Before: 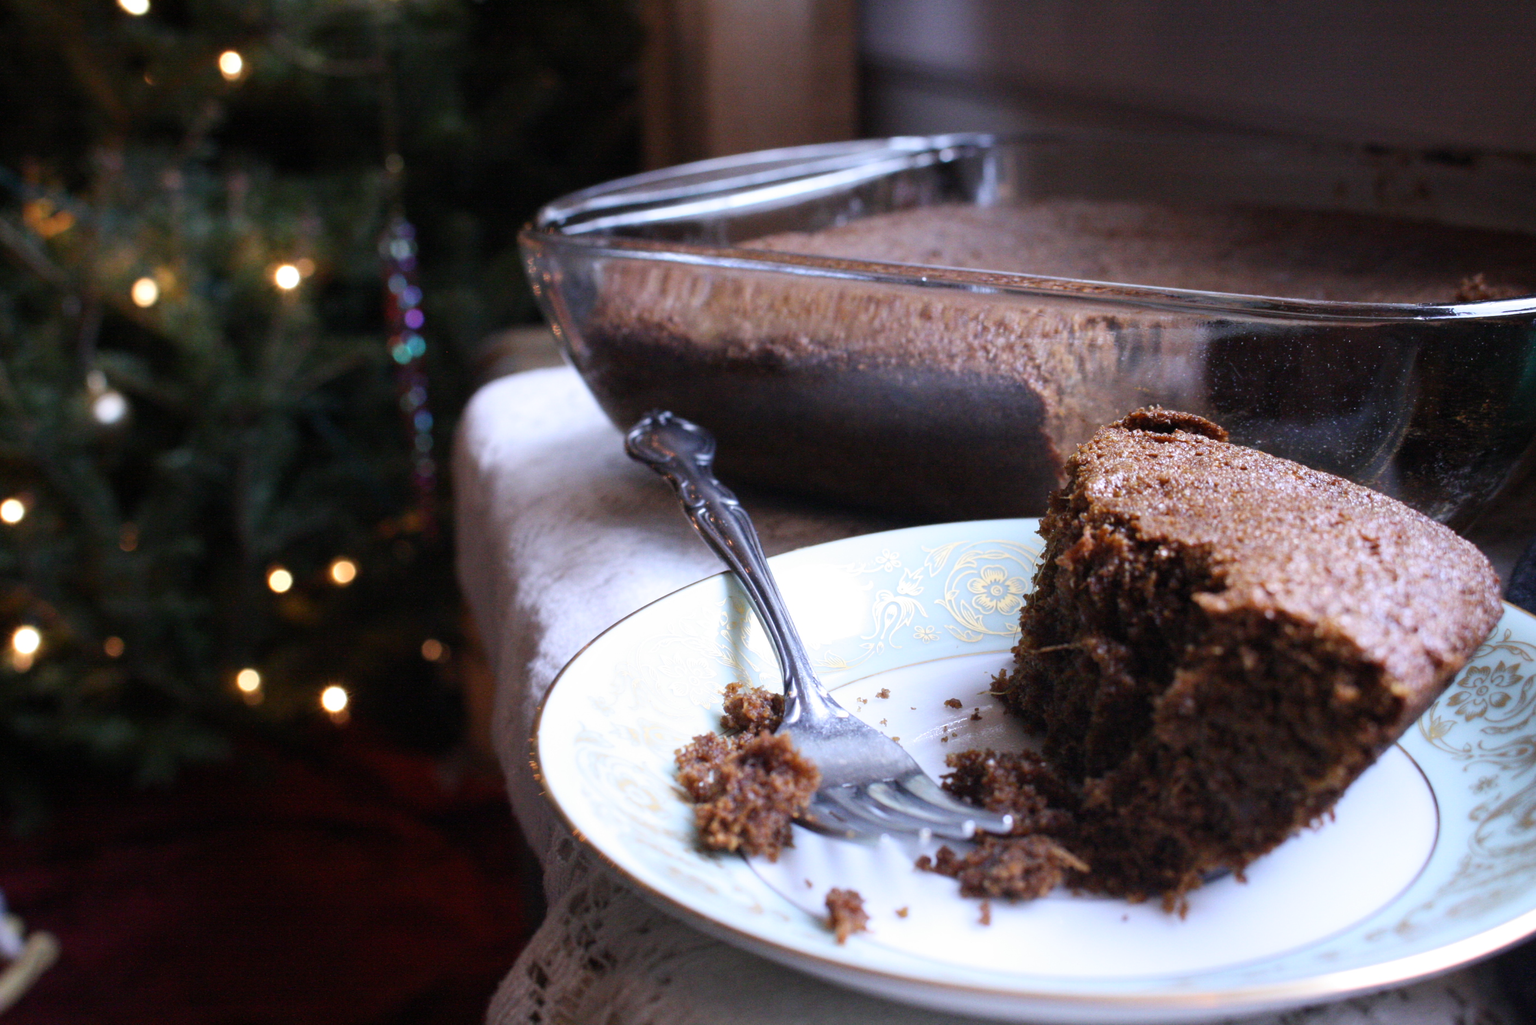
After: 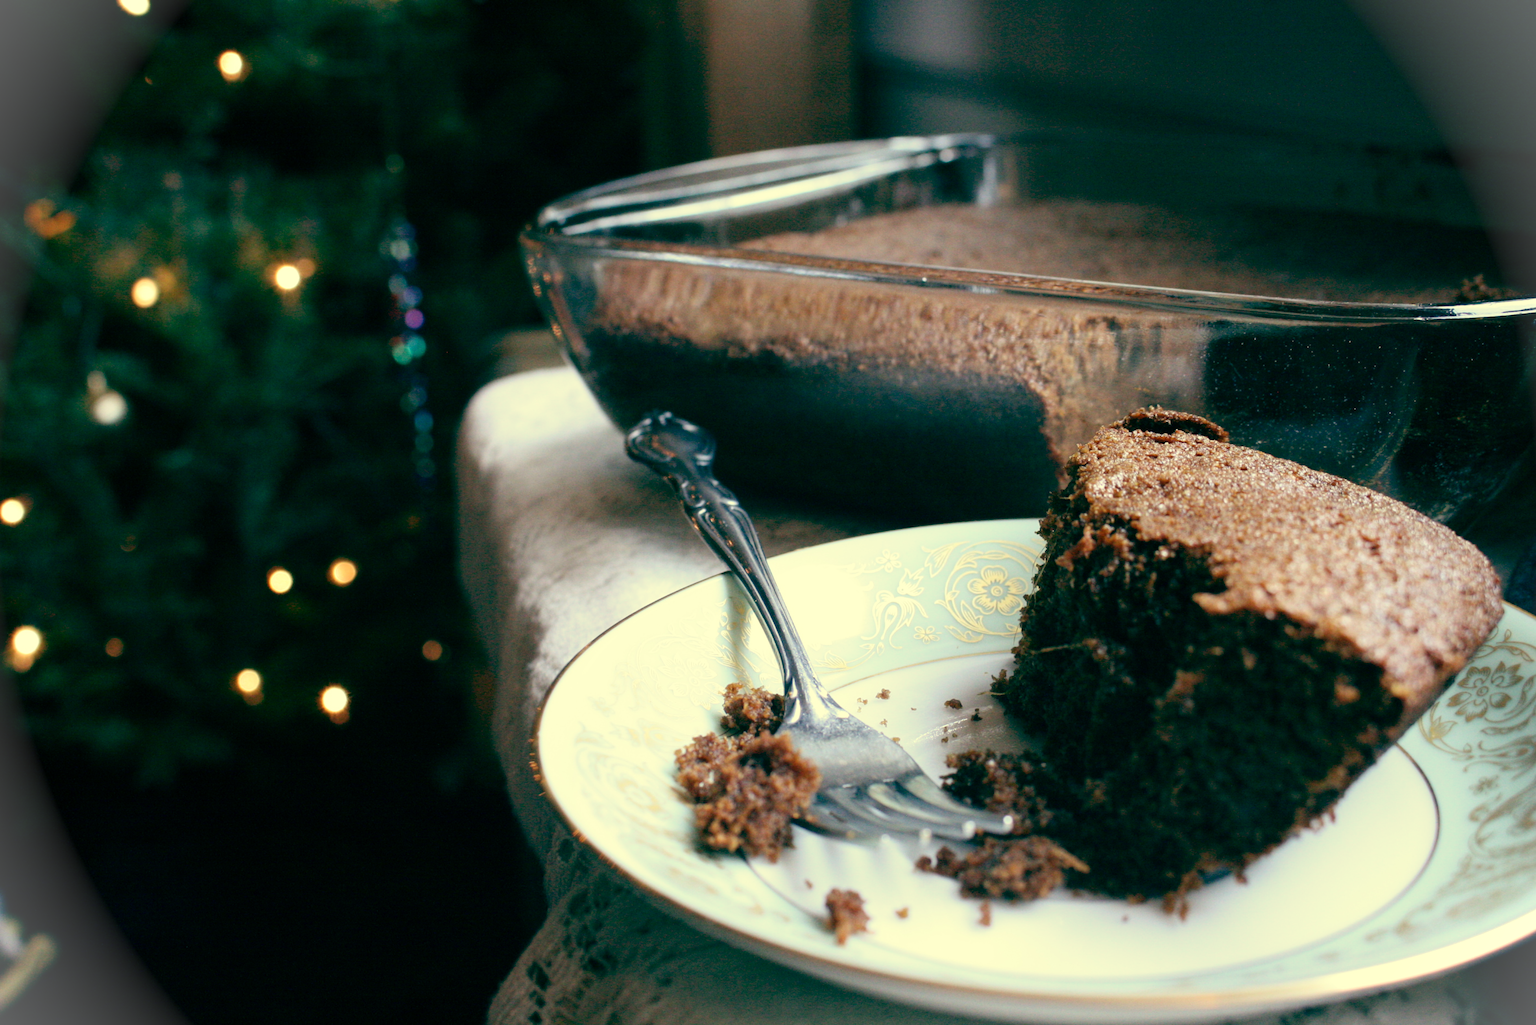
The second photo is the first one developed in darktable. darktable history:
color balance: mode lift, gamma, gain (sRGB), lift [1, 0.69, 1, 1], gamma [1, 1.482, 1, 1], gain [1, 1, 1, 0.802]
vignetting: fall-off start 100%, brightness 0.3, saturation 0
